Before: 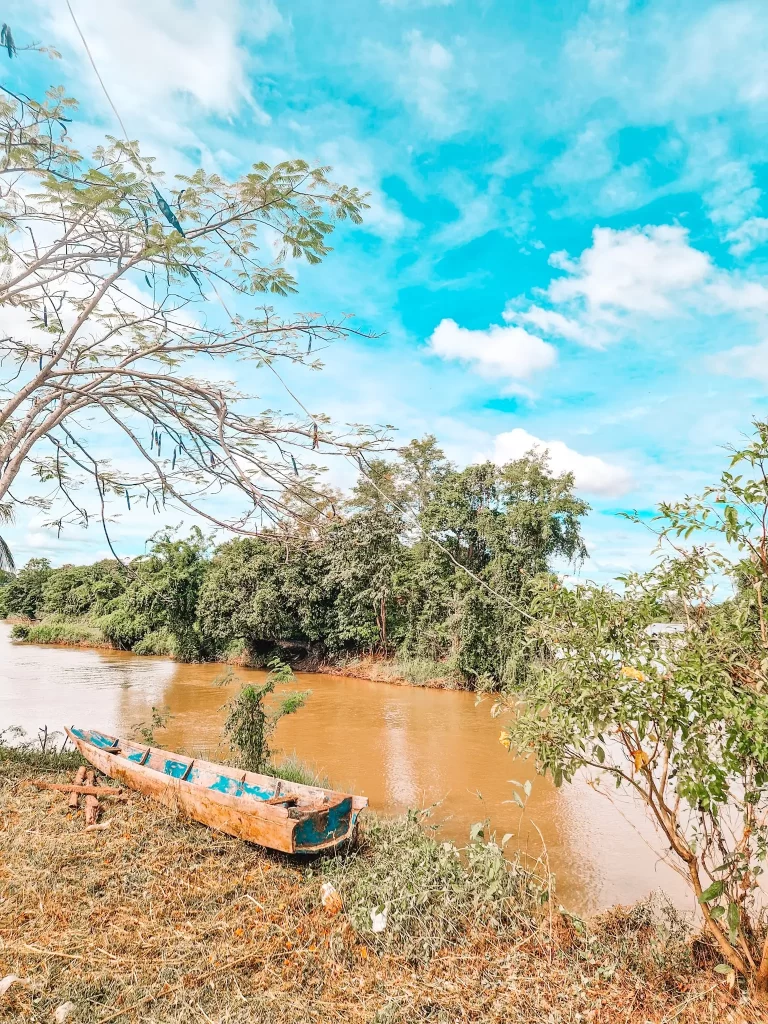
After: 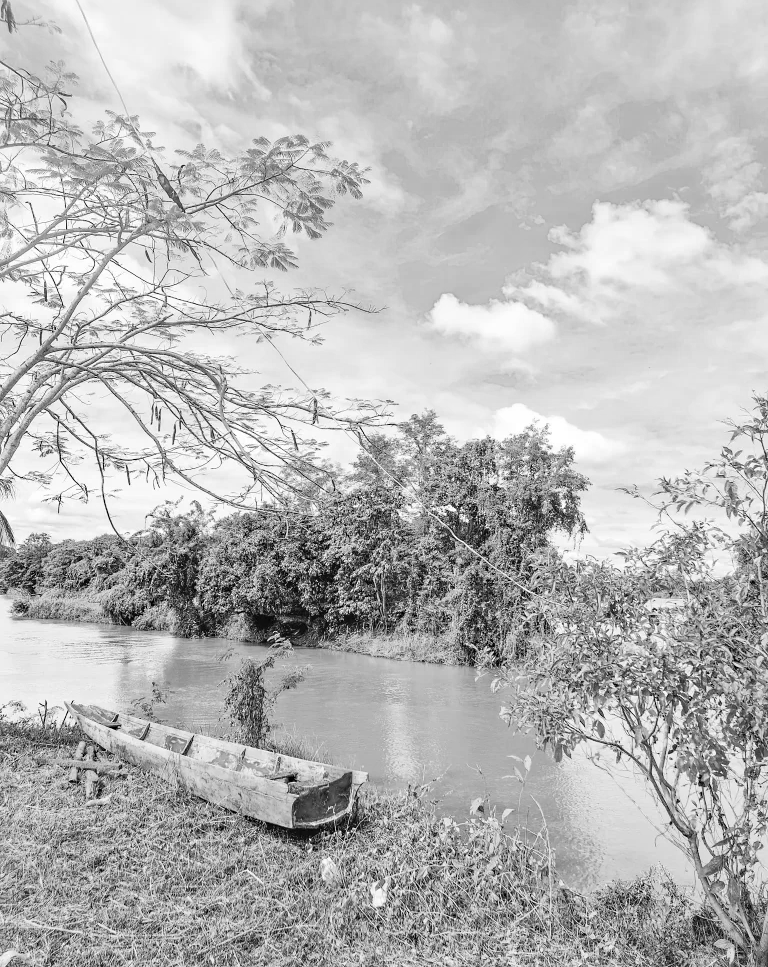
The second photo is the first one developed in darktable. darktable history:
sharpen: radius 5.325, amount 0.312, threshold 26.433
crop and rotate: top 2.479%, bottom 3.018%
monochrome: on, module defaults
